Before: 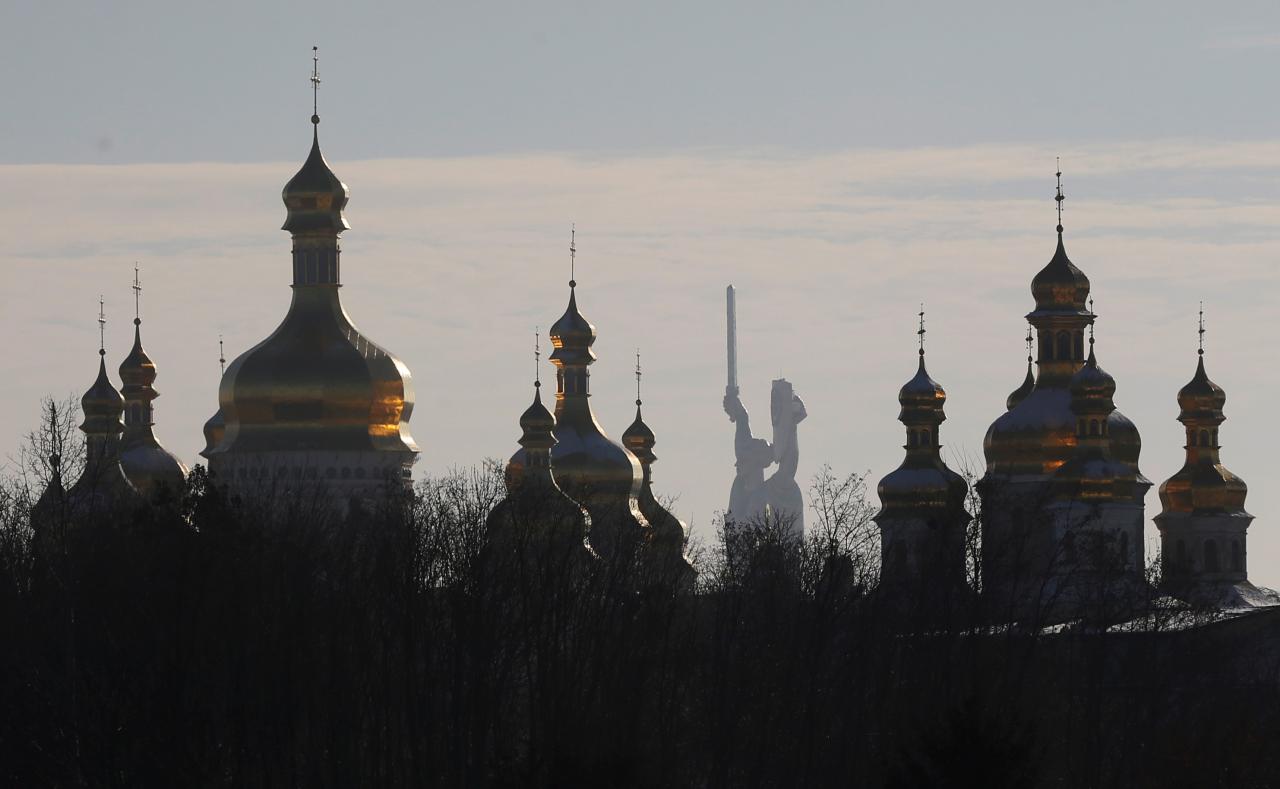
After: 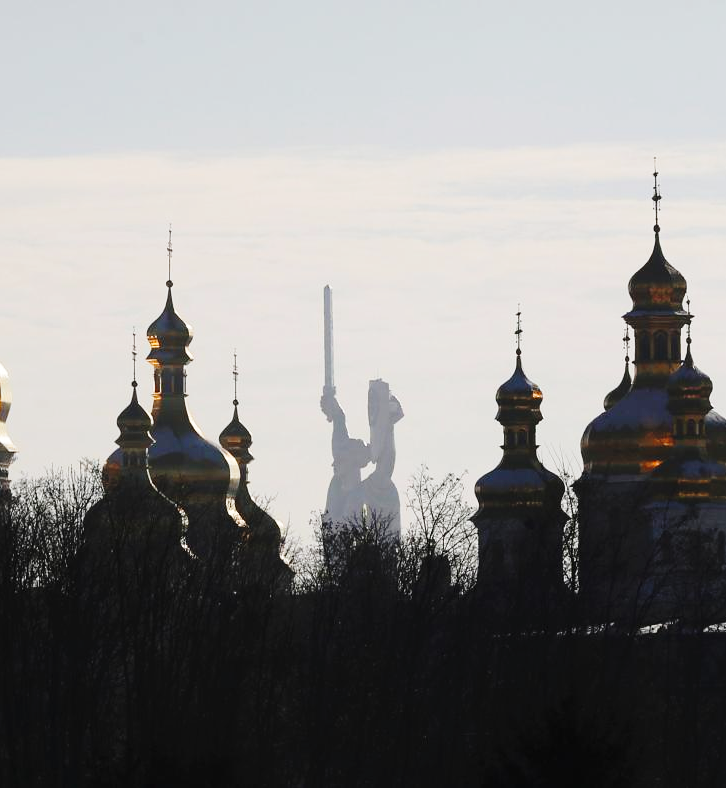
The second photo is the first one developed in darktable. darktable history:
base curve: curves: ch0 [(0, 0) (0.028, 0.03) (0.121, 0.232) (0.46, 0.748) (0.859, 0.968) (1, 1)], preserve colors none
crop: left 31.503%, top 0.02%, right 11.709%
